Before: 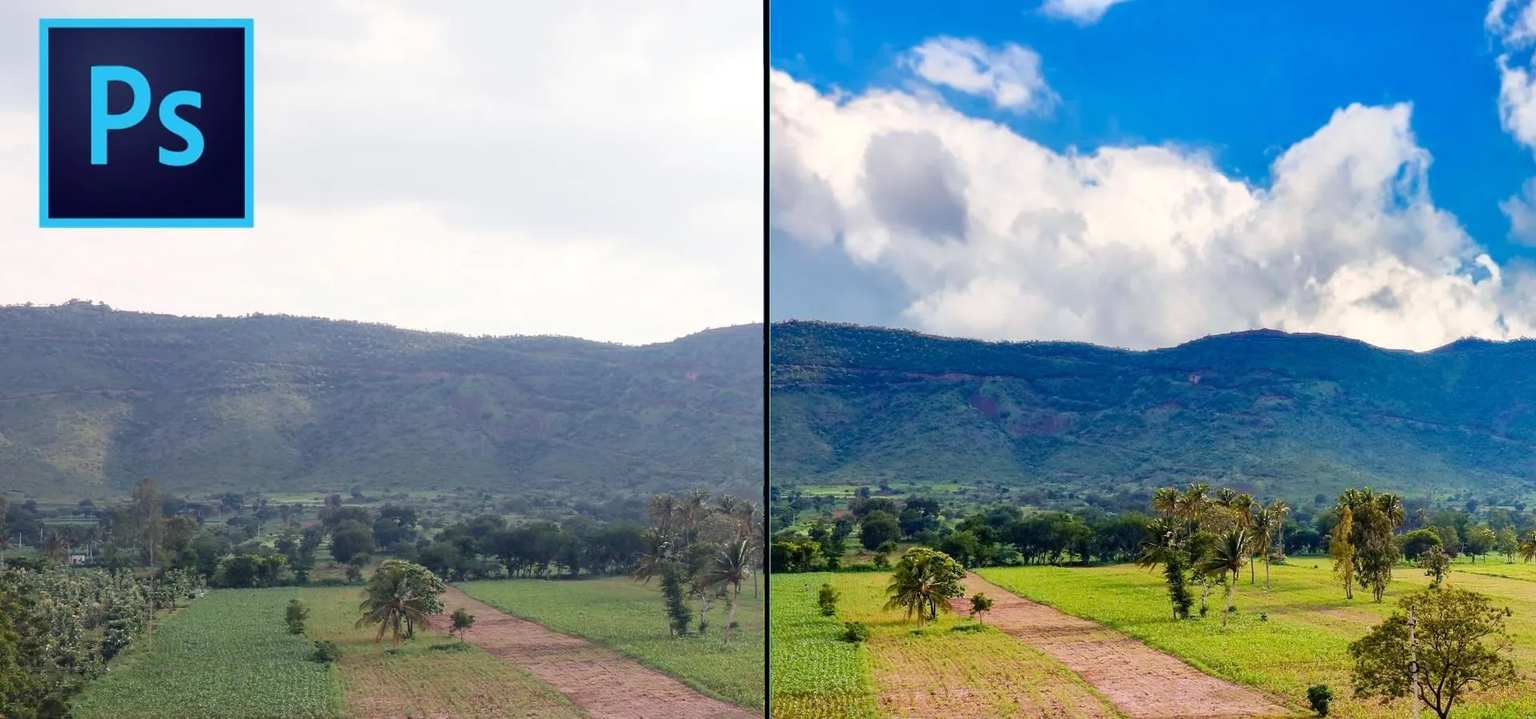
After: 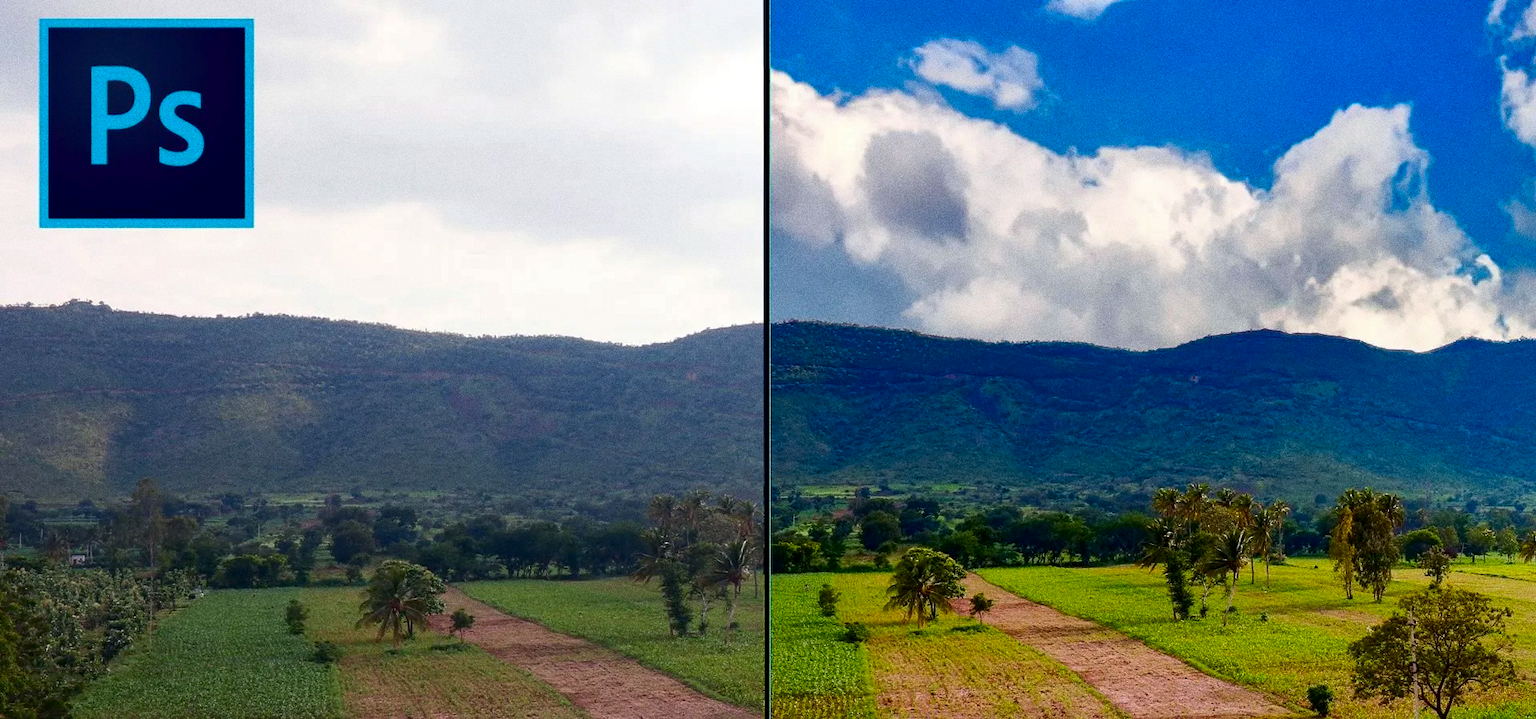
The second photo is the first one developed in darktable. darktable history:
grain: coarseness 0.09 ISO, strength 40%
contrast brightness saturation: brightness -0.25, saturation 0.2
